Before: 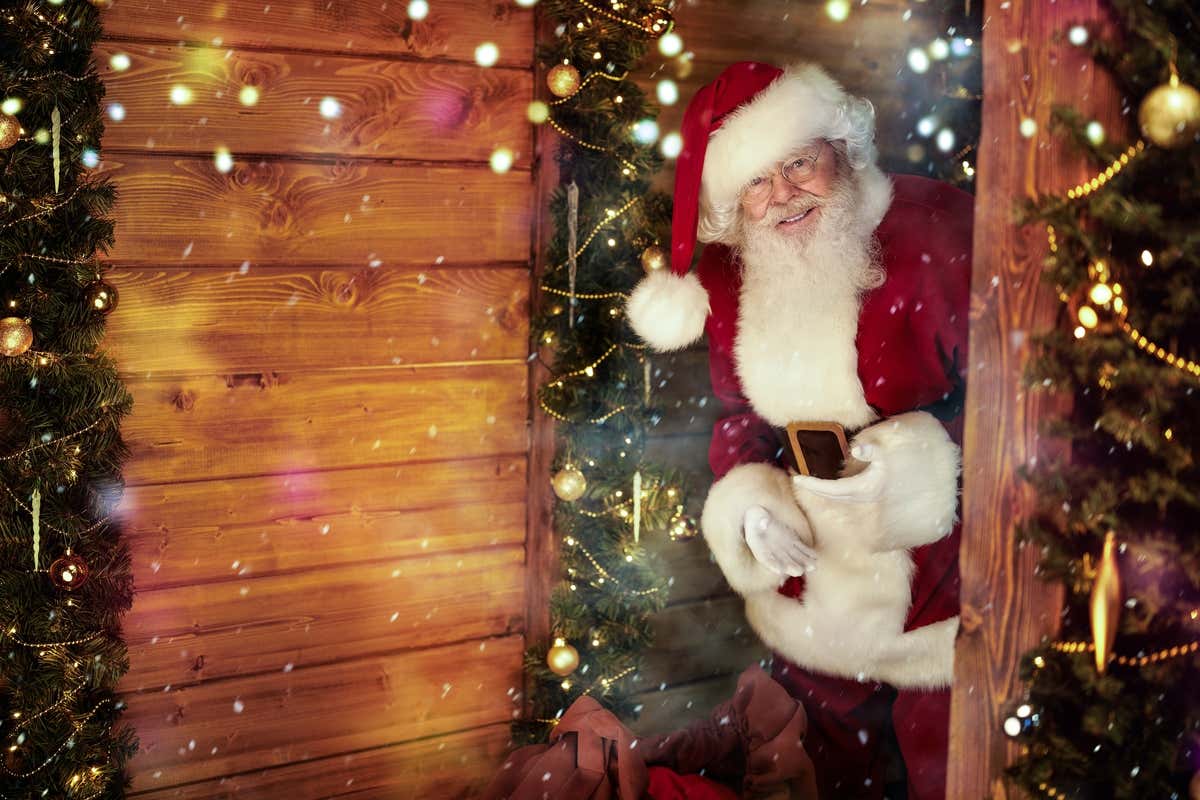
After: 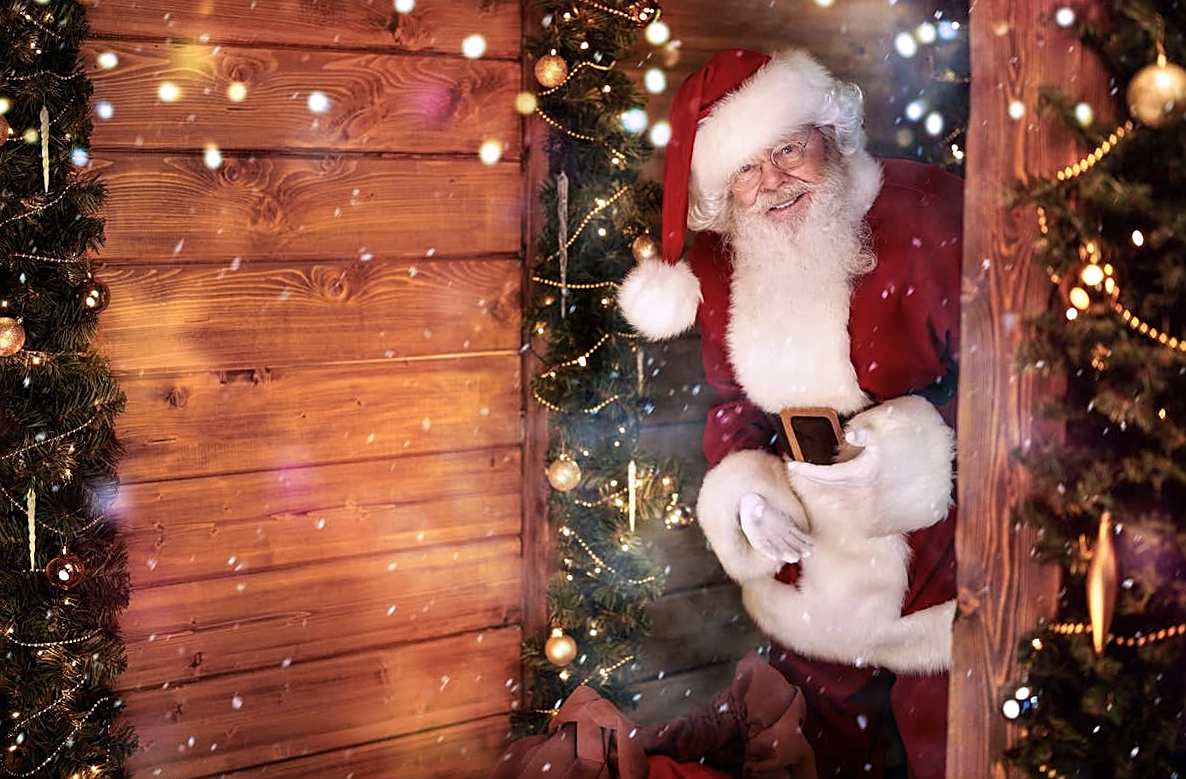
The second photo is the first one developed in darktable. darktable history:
color zones: curves: ch1 [(0, 0.455) (0.063, 0.455) (0.286, 0.495) (0.429, 0.5) (0.571, 0.5) (0.714, 0.5) (0.857, 0.5) (1, 0.455)]; ch2 [(0, 0.532) (0.063, 0.521) (0.233, 0.447) (0.429, 0.489) (0.571, 0.5) (0.714, 0.5) (0.857, 0.5) (1, 0.532)]
white balance: red 1.066, blue 1.119
rotate and perspective: rotation -1°, crop left 0.011, crop right 0.989, crop top 0.025, crop bottom 0.975
sharpen: on, module defaults
